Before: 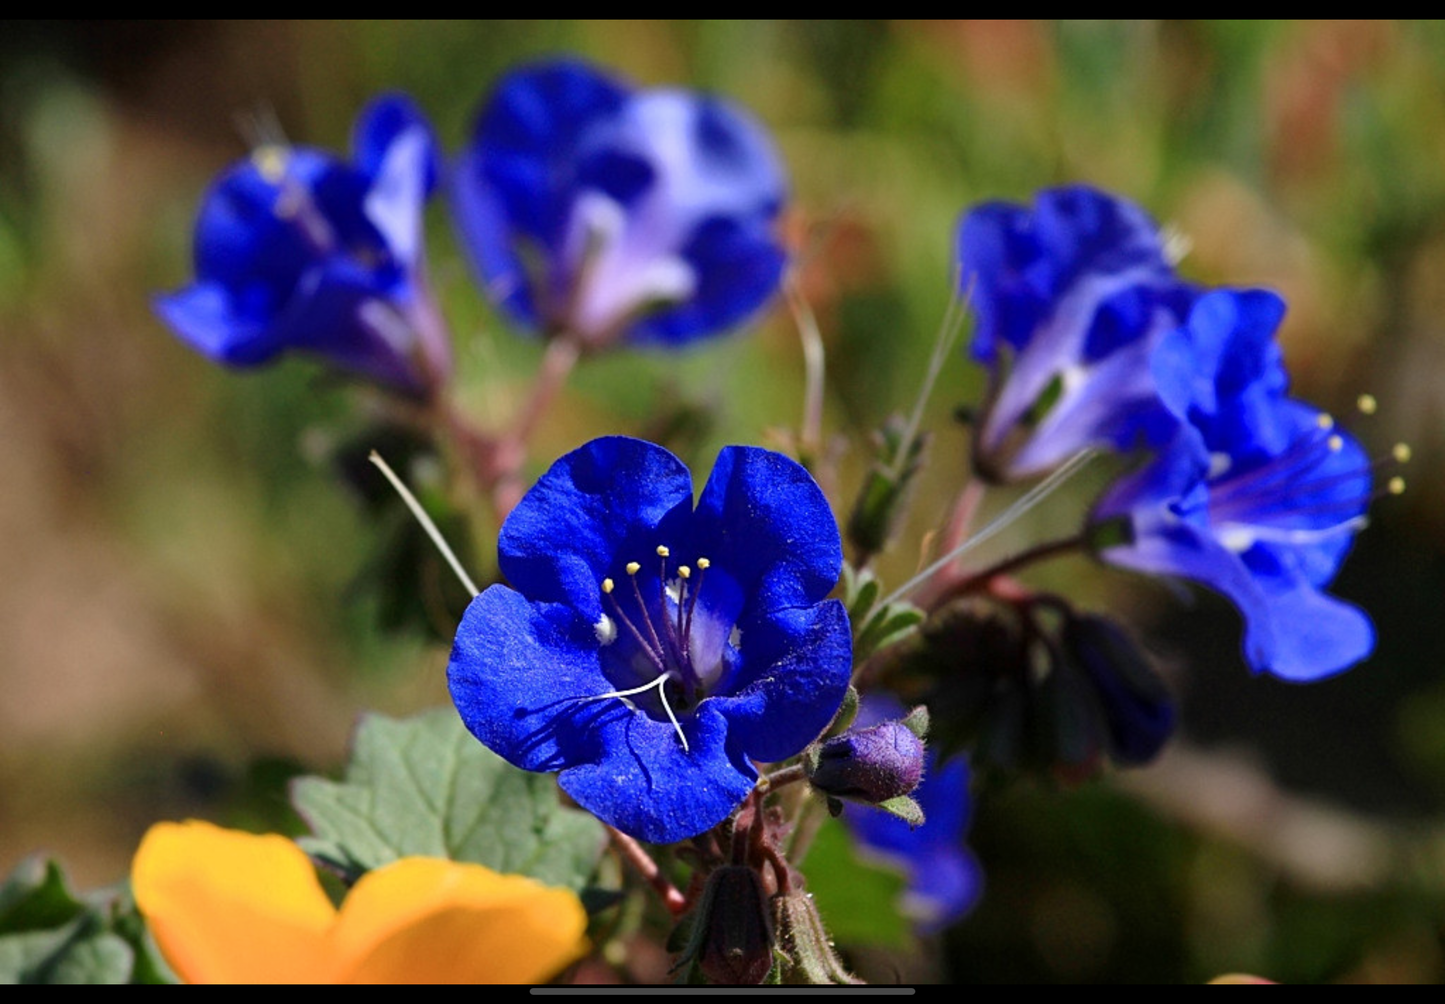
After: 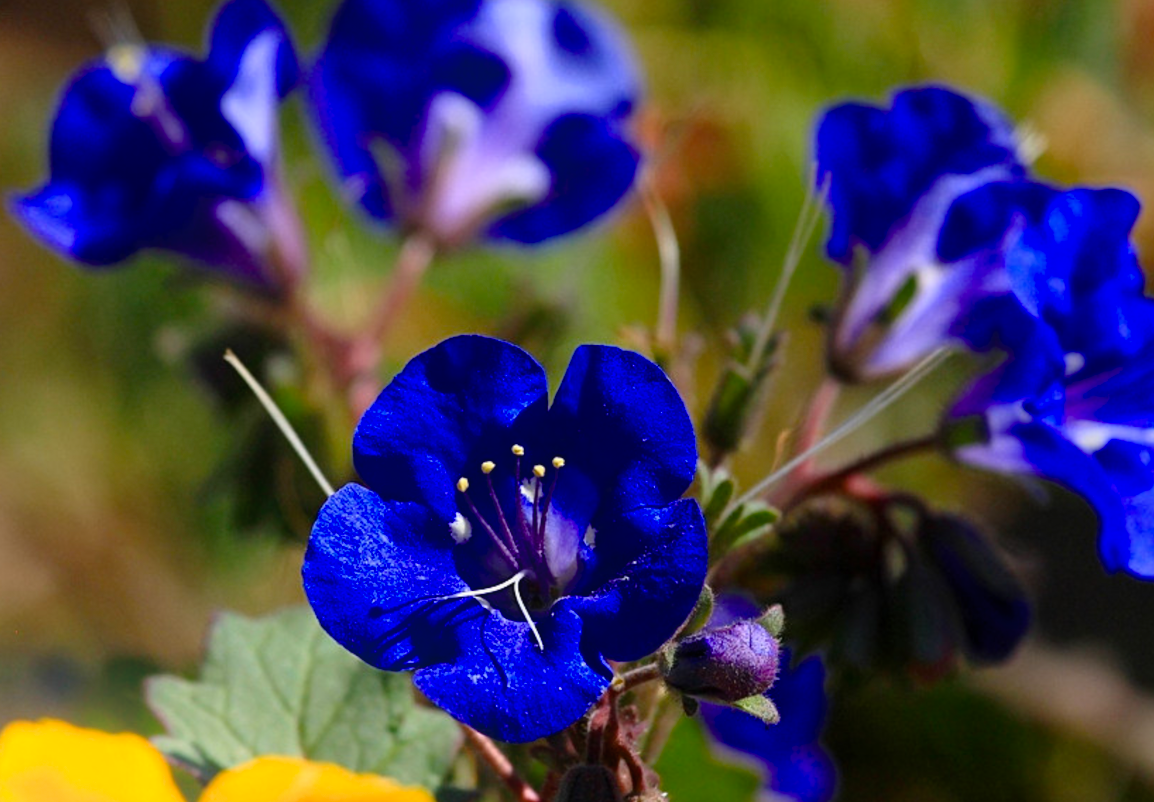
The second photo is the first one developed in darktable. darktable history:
color balance rgb: linear chroma grading › shadows -8%, linear chroma grading › global chroma 10%, perceptual saturation grading › global saturation 2%, perceptual saturation grading › highlights -2%, perceptual saturation grading › mid-tones 4%, perceptual saturation grading › shadows 8%, perceptual brilliance grading › global brilliance 2%, perceptual brilliance grading › highlights -4%, global vibrance 16%, saturation formula JzAzBz (2021)
bloom: on, module defaults
crop and rotate: left 10.071%, top 10.071%, right 10.02%, bottom 10.02%
